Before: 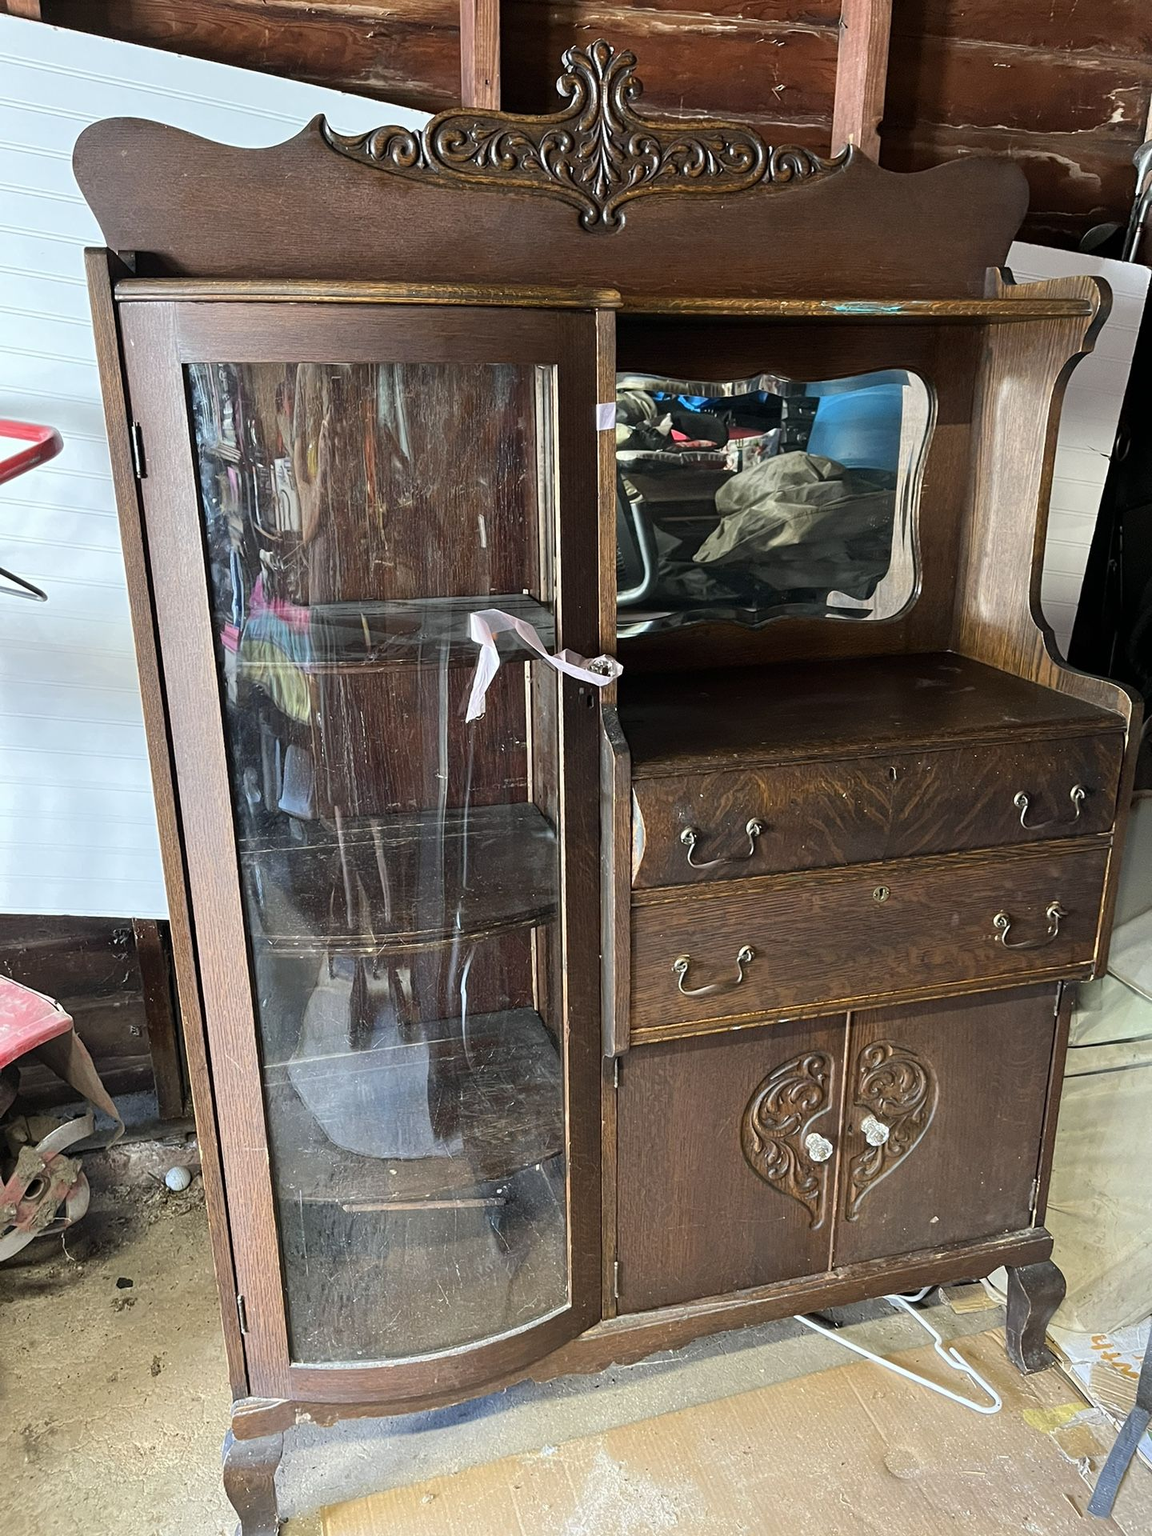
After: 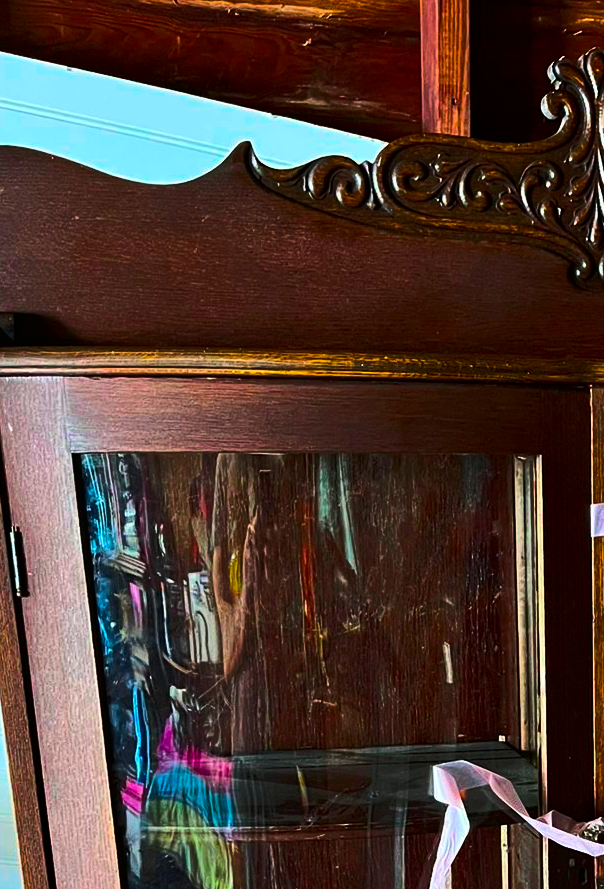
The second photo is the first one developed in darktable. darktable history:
crop and rotate: left 10.817%, top 0.062%, right 47.194%, bottom 53.626%
tone curve: curves: ch0 [(0, 0) (0.059, 0.027) (0.162, 0.125) (0.304, 0.279) (0.547, 0.532) (0.828, 0.815) (1, 0.983)]; ch1 [(0, 0) (0.23, 0.166) (0.34, 0.298) (0.371, 0.334) (0.435, 0.408) (0.477, 0.469) (0.499, 0.498) (0.529, 0.544) (0.559, 0.587) (0.743, 0.798) (1, 1)]; ch2 [(0, 0) (0.431, 0.414) (0.498, 0.503) (0.524, 0.531) (0.568, 0.567) (0.6, 0.597) (0.643, 0.631) (0.74, 0.721) (1, 1)], color space Lab, independent channels, preserve colors none
color balance rgb: linear chroma grading › global chroma 40.15%, perceptual saturation grading › global saturation 60.58%, perceptual saturation grading › highlights 20.44%, perceptual saturation grading › shadows -50.36%, perceptual brilliance grading › highlights 2.19%, perceptual brilliance grading › mid-tones -50.36%, perceptual brilliance grading › shadows -50.36%
